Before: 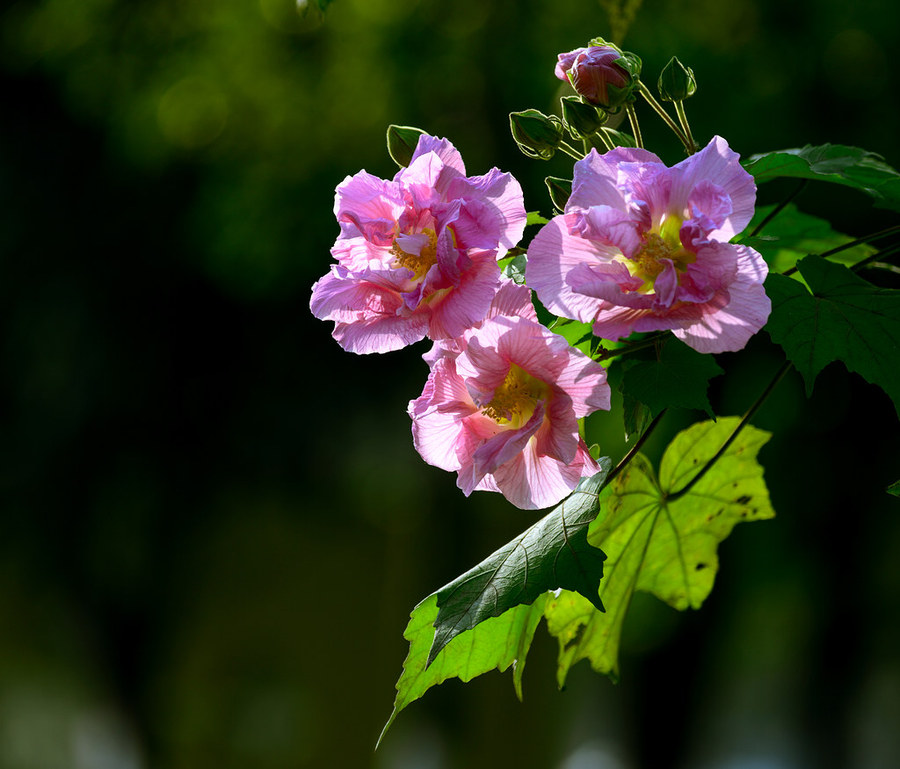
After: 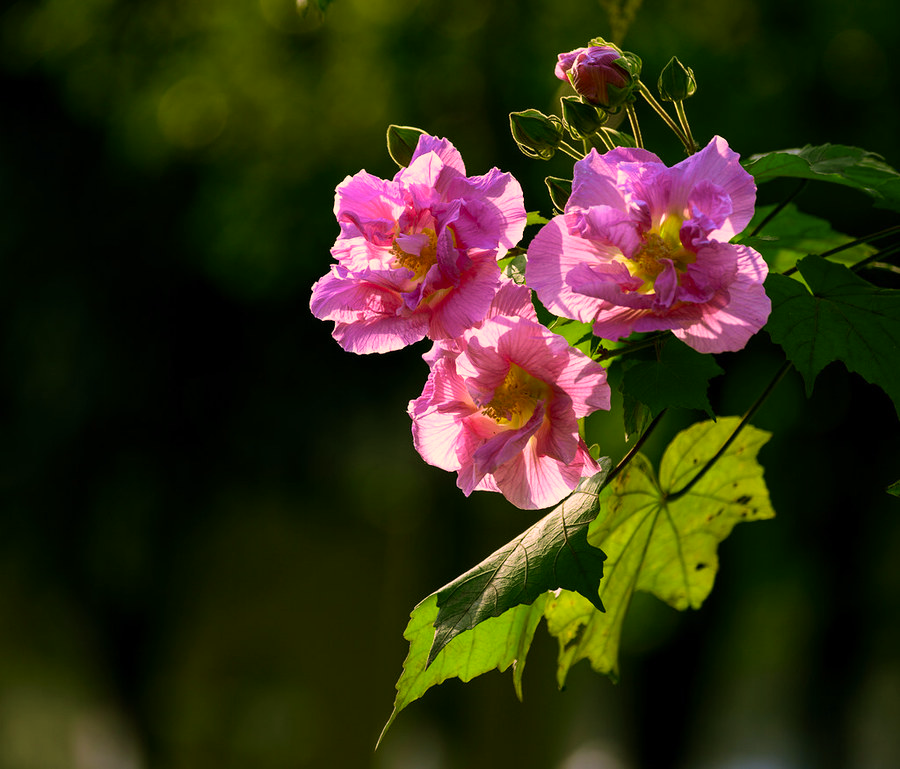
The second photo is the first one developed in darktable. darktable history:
velvia: strength 44.46%
color correction: highlights a* 17.67, highlights b* 18.63
